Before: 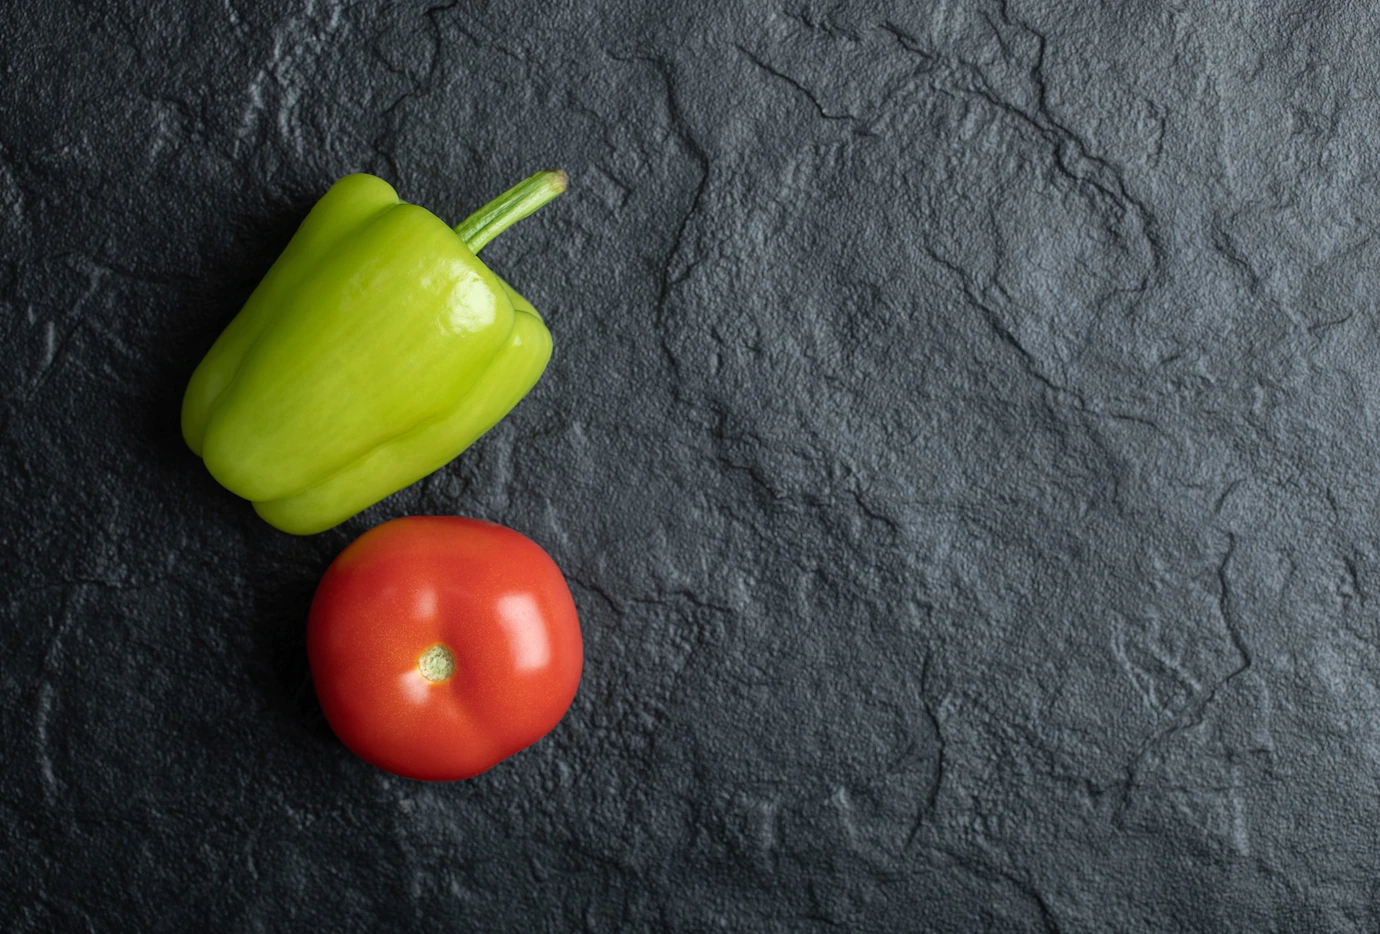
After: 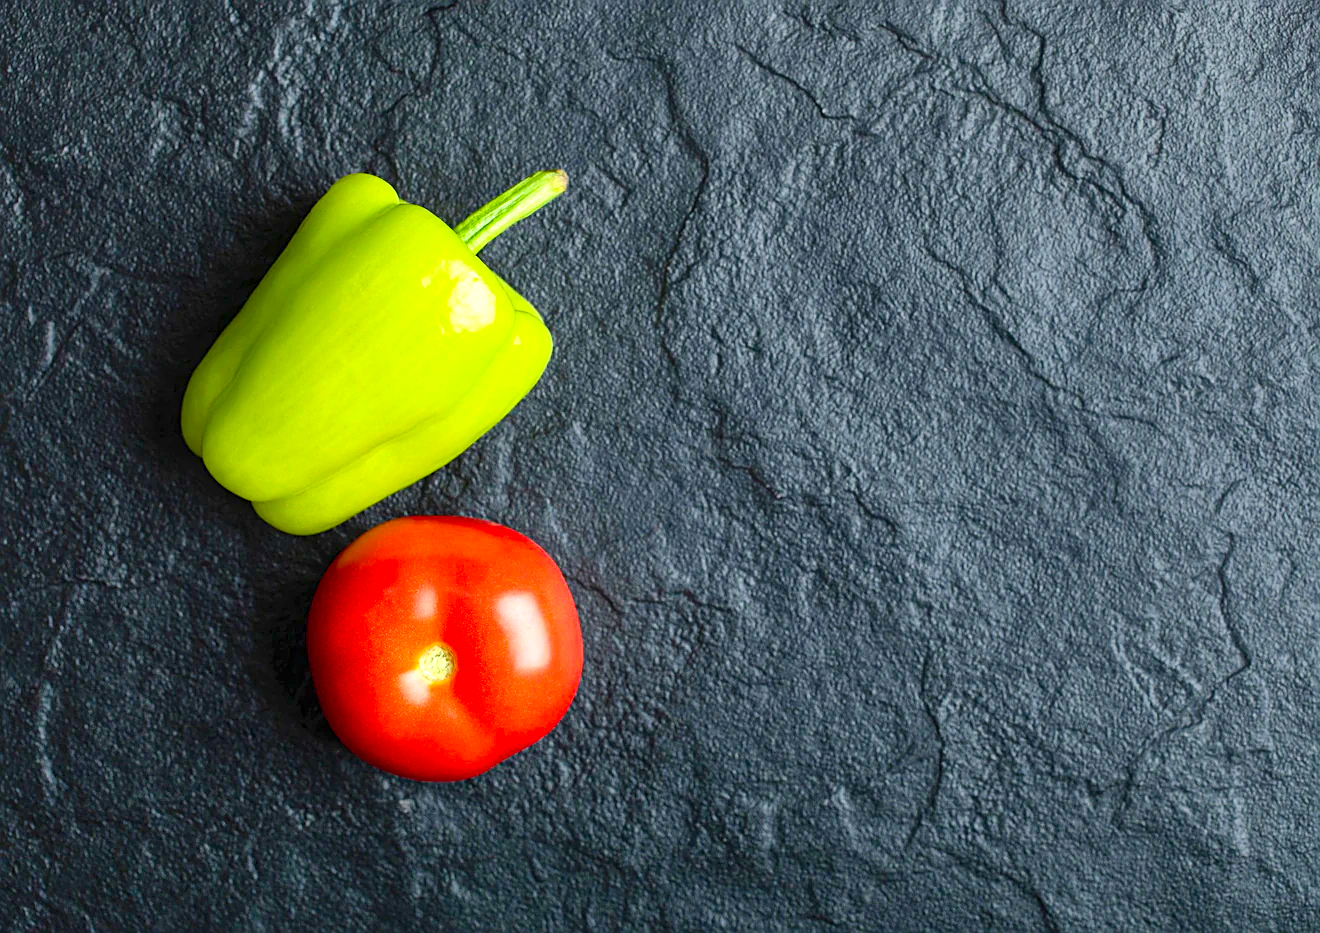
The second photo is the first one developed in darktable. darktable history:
contrast brightness saturation: contrast 0.201, brightness 0.143, saturation 0.137
crop: right 4.337%, bottom 0.021%
shadows and highlights: shadows 43.44, white point adjustment -1.34, soften with gaussian
sharpen: on, module defaults
local contrast: mode bilateral grid, contrast 19, coarseness 50, detail 119%, midtone range 0.2
color balance rgb: perceptual saturation grading › global saturation 40.724%, perceptual saturation grading › highlights -25.564%, perceptual saturation grading › mid-tones 35.388%, perceptual saturation grading › shadows 35.85%
exposure: black level correction 0, exposure 0.892 EV, compensate highlight preservation false
color zones: curves: ch0 [(0, 0.497) (0.143, 0.5) (0.286, 0.5) (0.429, 0.483) (0.571, 0.116) (0.714, -0.006) (0.857, 0.28) (1, 0.497)]
